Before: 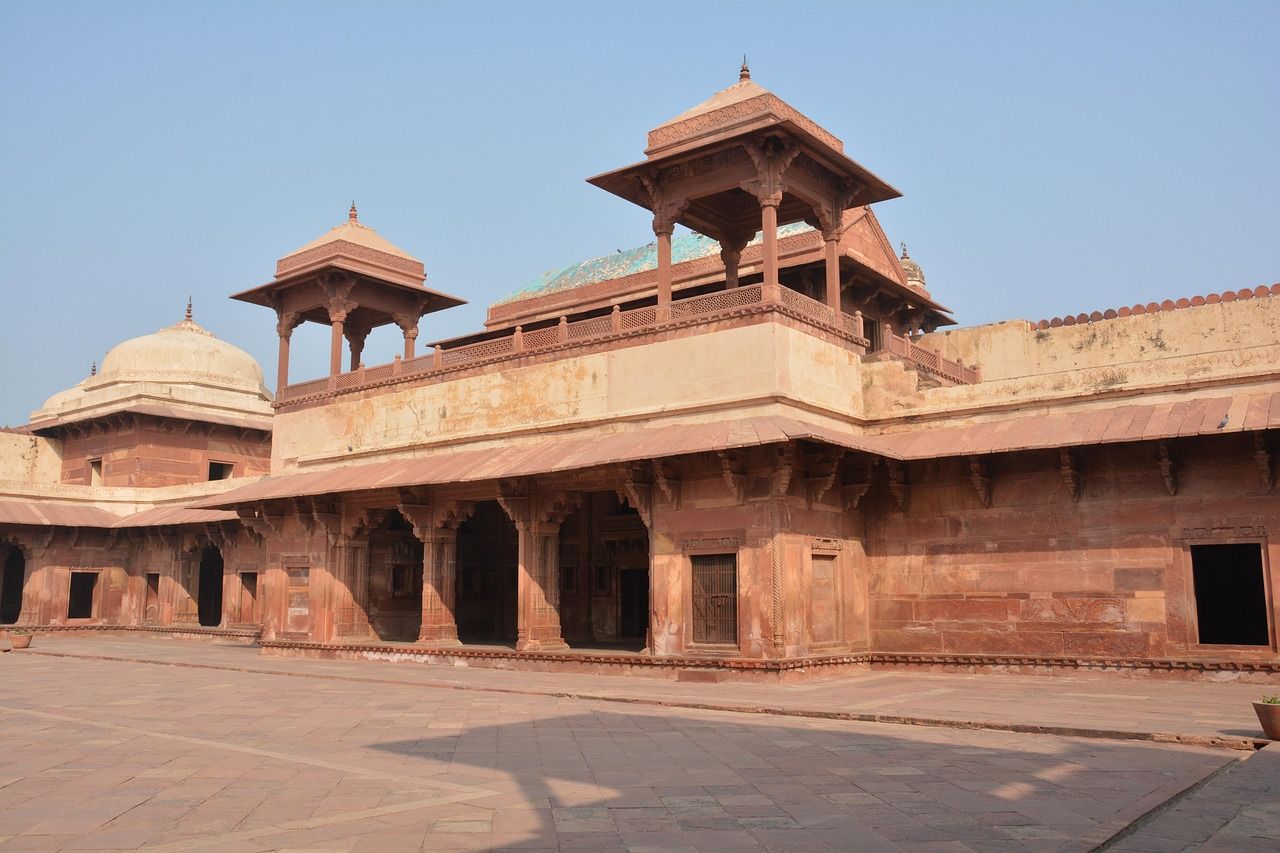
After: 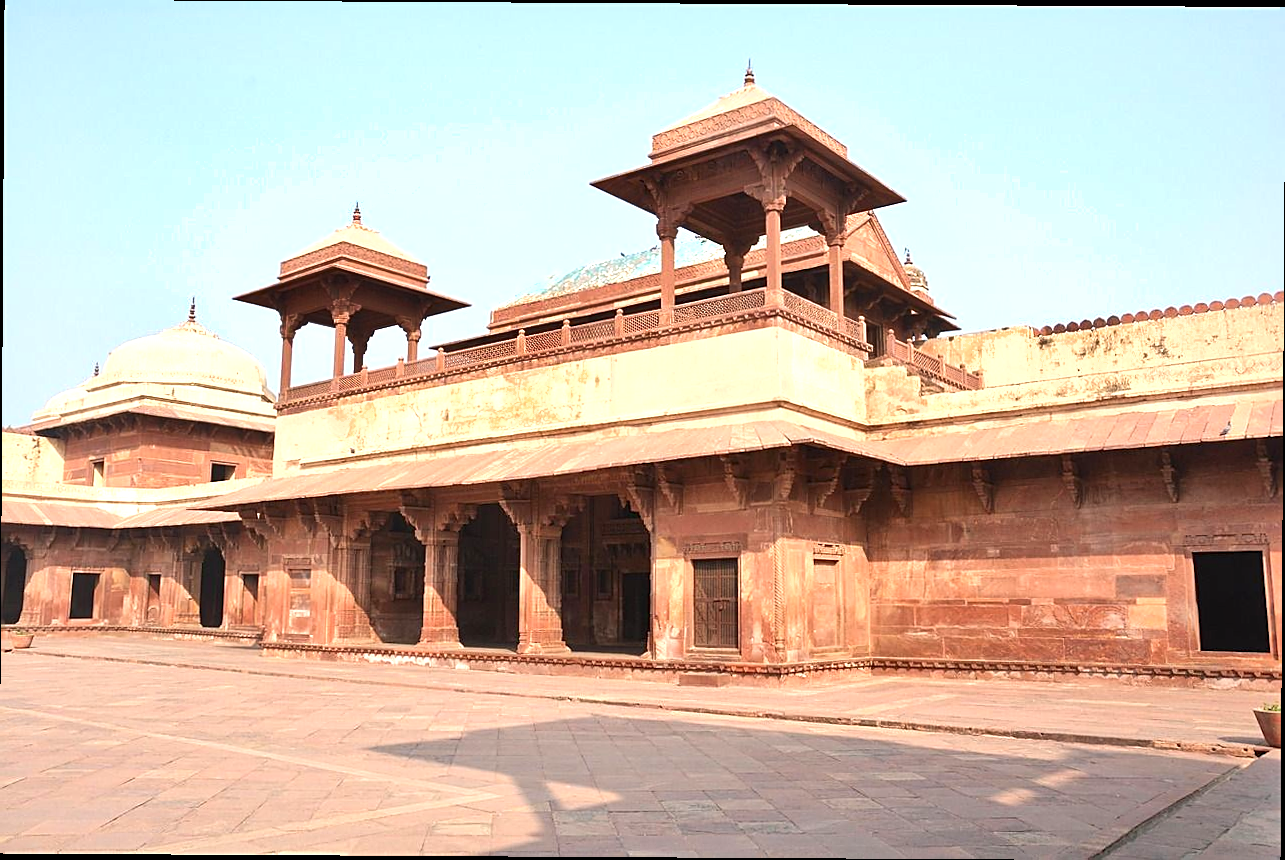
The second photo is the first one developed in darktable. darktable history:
sharpen: amount 0.492
crop and rotate: angle -0.34°
shadows and highlights: low approximation 0.01, soften with gaussian
exposure: exposure 0.95 EV, compensate highlight preservation false
